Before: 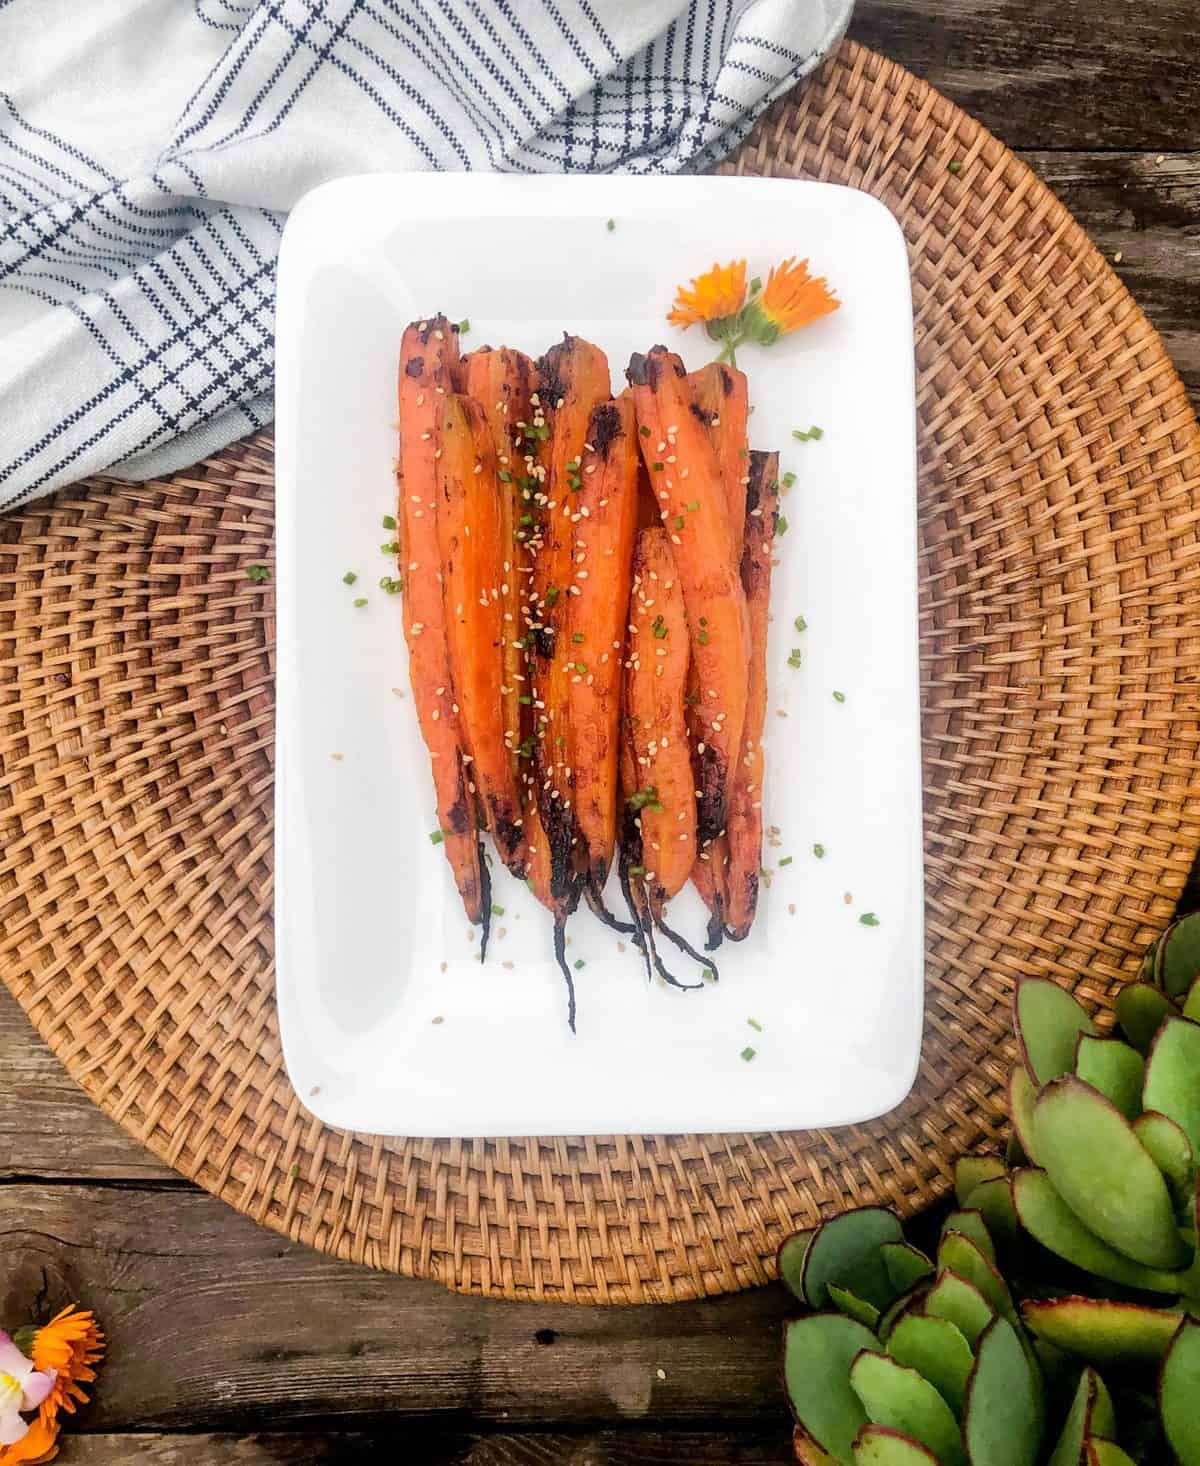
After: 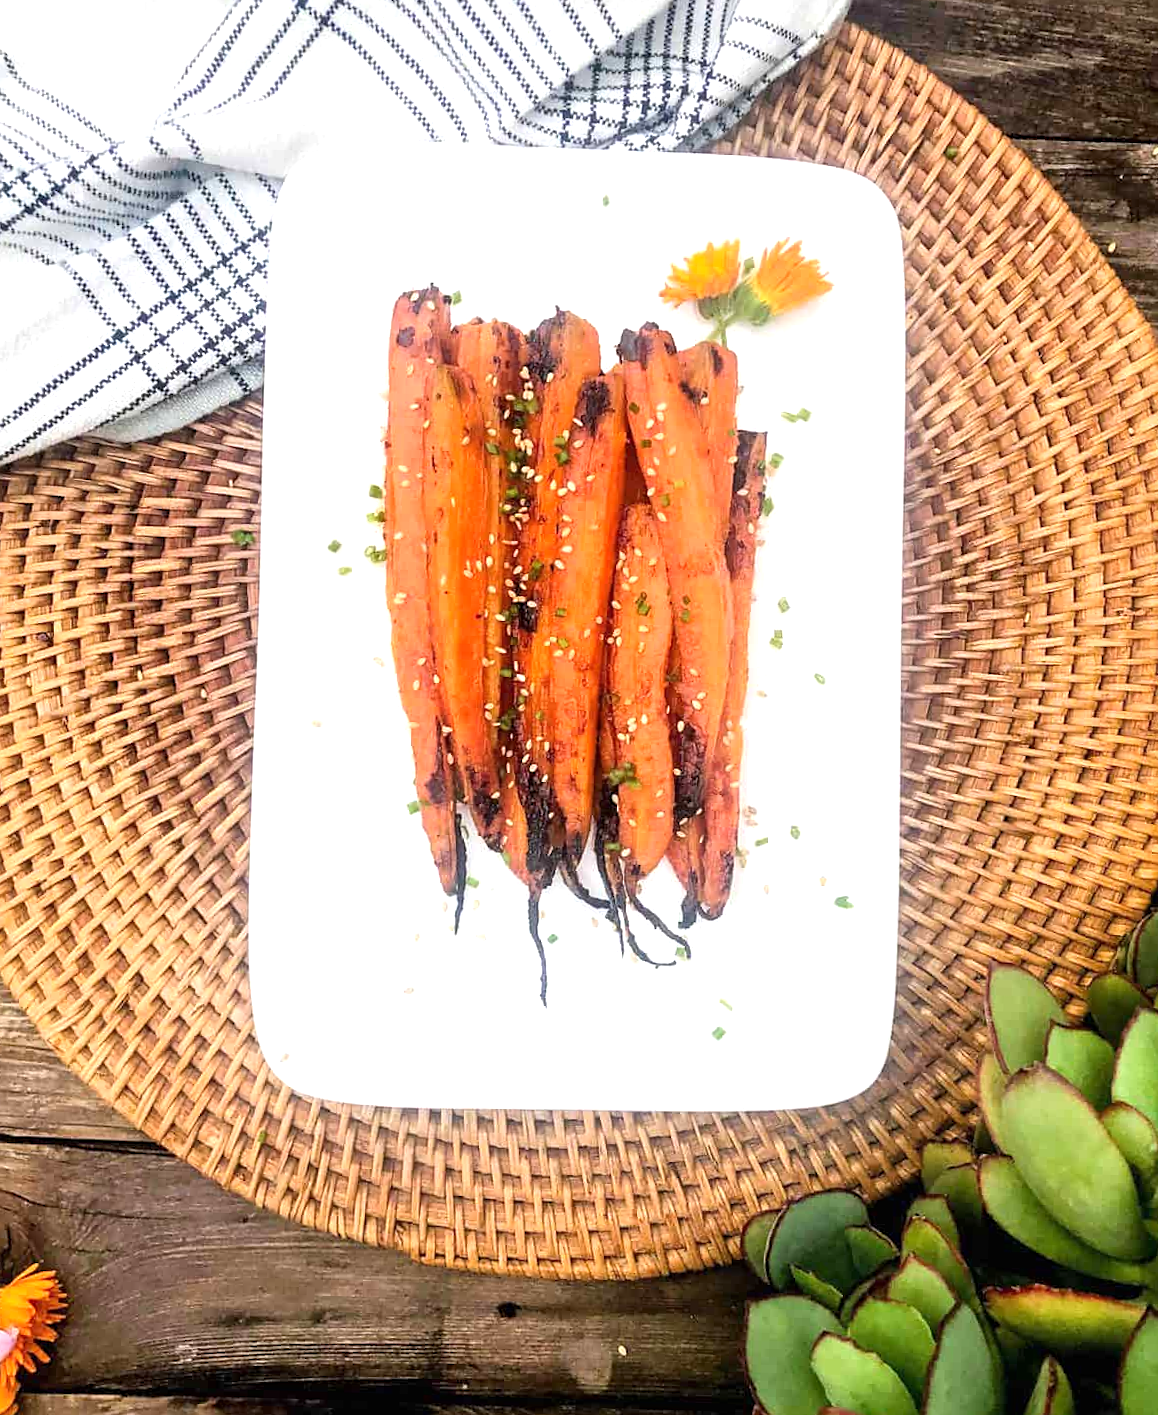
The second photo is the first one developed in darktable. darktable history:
exposure: black level correction 0, exposure 0.7 EV, compensate exposure bias true, compensate highlight preservation false
crop and rotate: angle -1.69°
sharpen: amount 0.2
